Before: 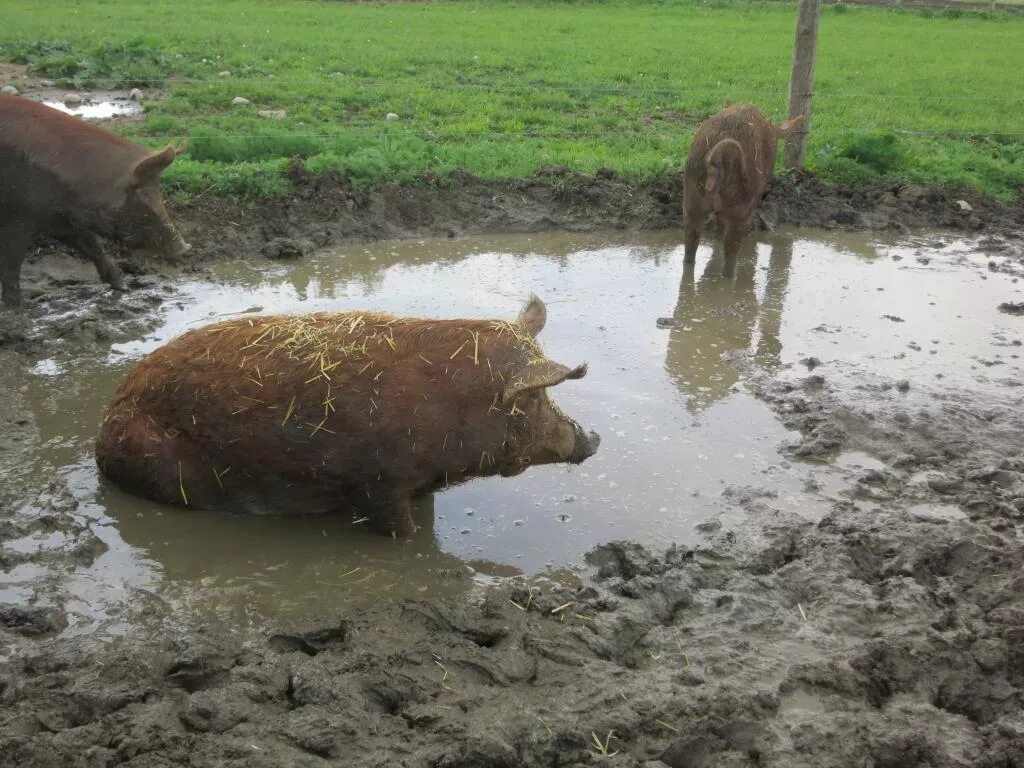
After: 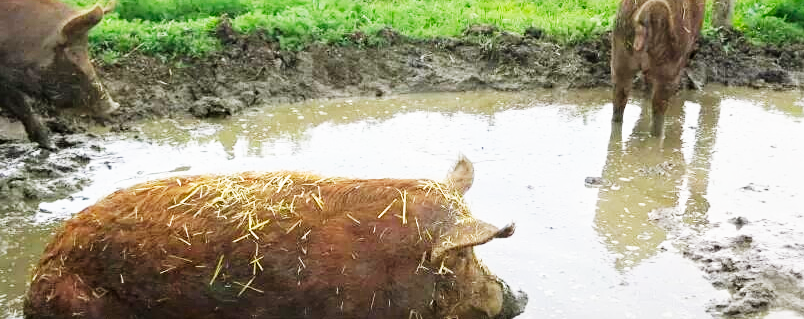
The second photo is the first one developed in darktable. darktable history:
sharpen: amount 0.2
haze removal: compatibility mode true, adaptive false
crop: left 7.036%, top 18.398%, right 14.379%, bottom 40.043%
tone equalizer: -8 EV -0.002 EV, -7 EV 0.005 EV, -6 EV -0.009 EV, -5 EV 0.011 EV, -4 EV -0.012 EV, -3 EV 0.007 EV, -2 EV -0.062 EV, -1 EV -0.293 EV, +0 EV -0.582 EV, smoothing diameter 2%, edges refinement/feathering 20, mask exposure compensation -1.57 EV, filter diffusion 5
base curve: curves: ch0 [(0, 0) (0.007, 0.004) (0.027, 0.03) (0.046, 0.07) (0.207, 0.54) (0.442, 0.872) (0.673, 0.972) (1, 1)], preserve colors none
